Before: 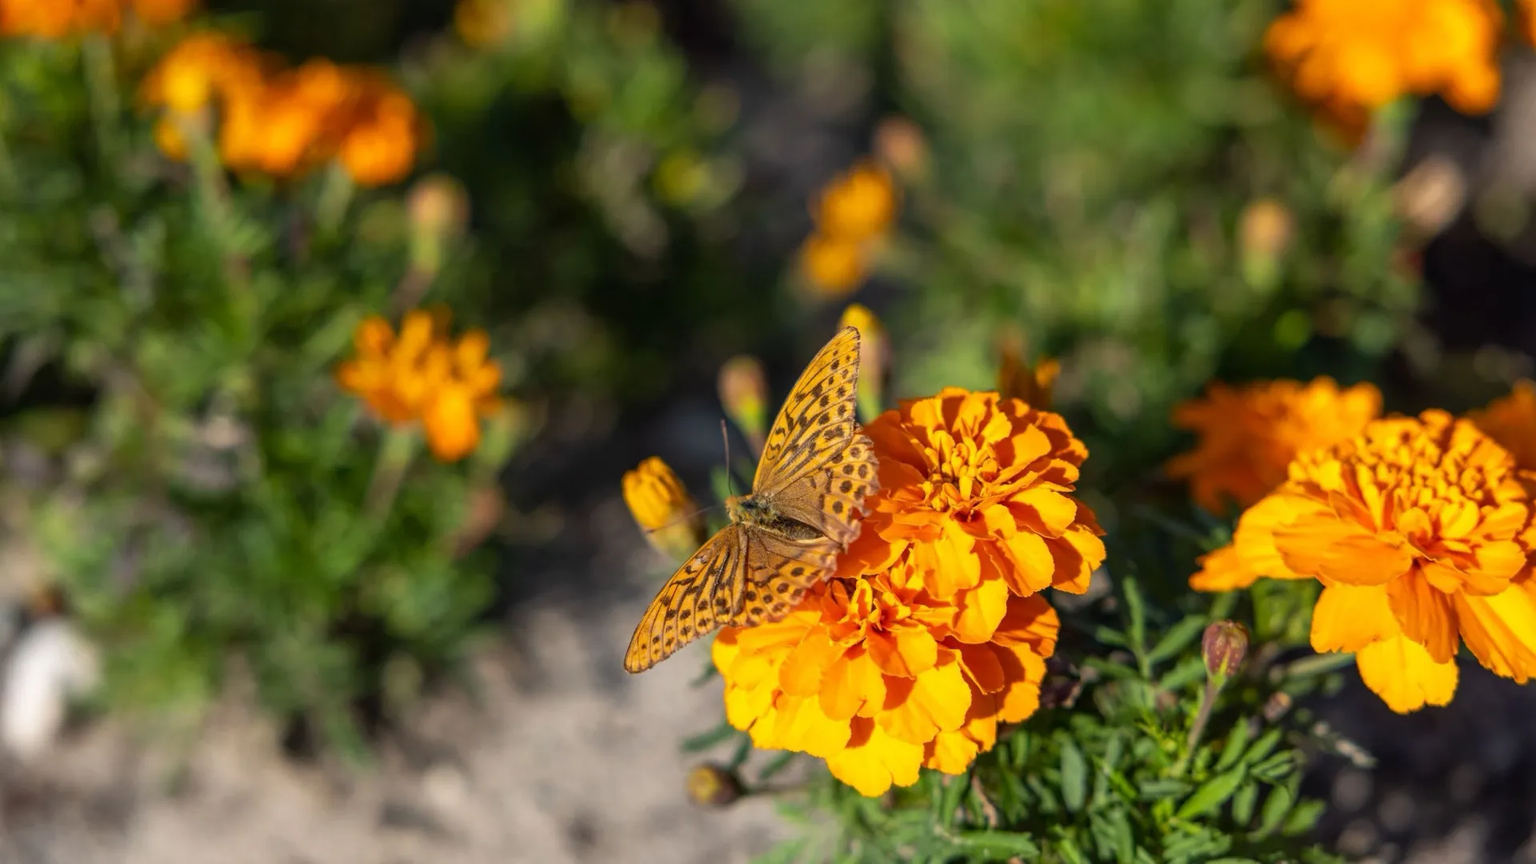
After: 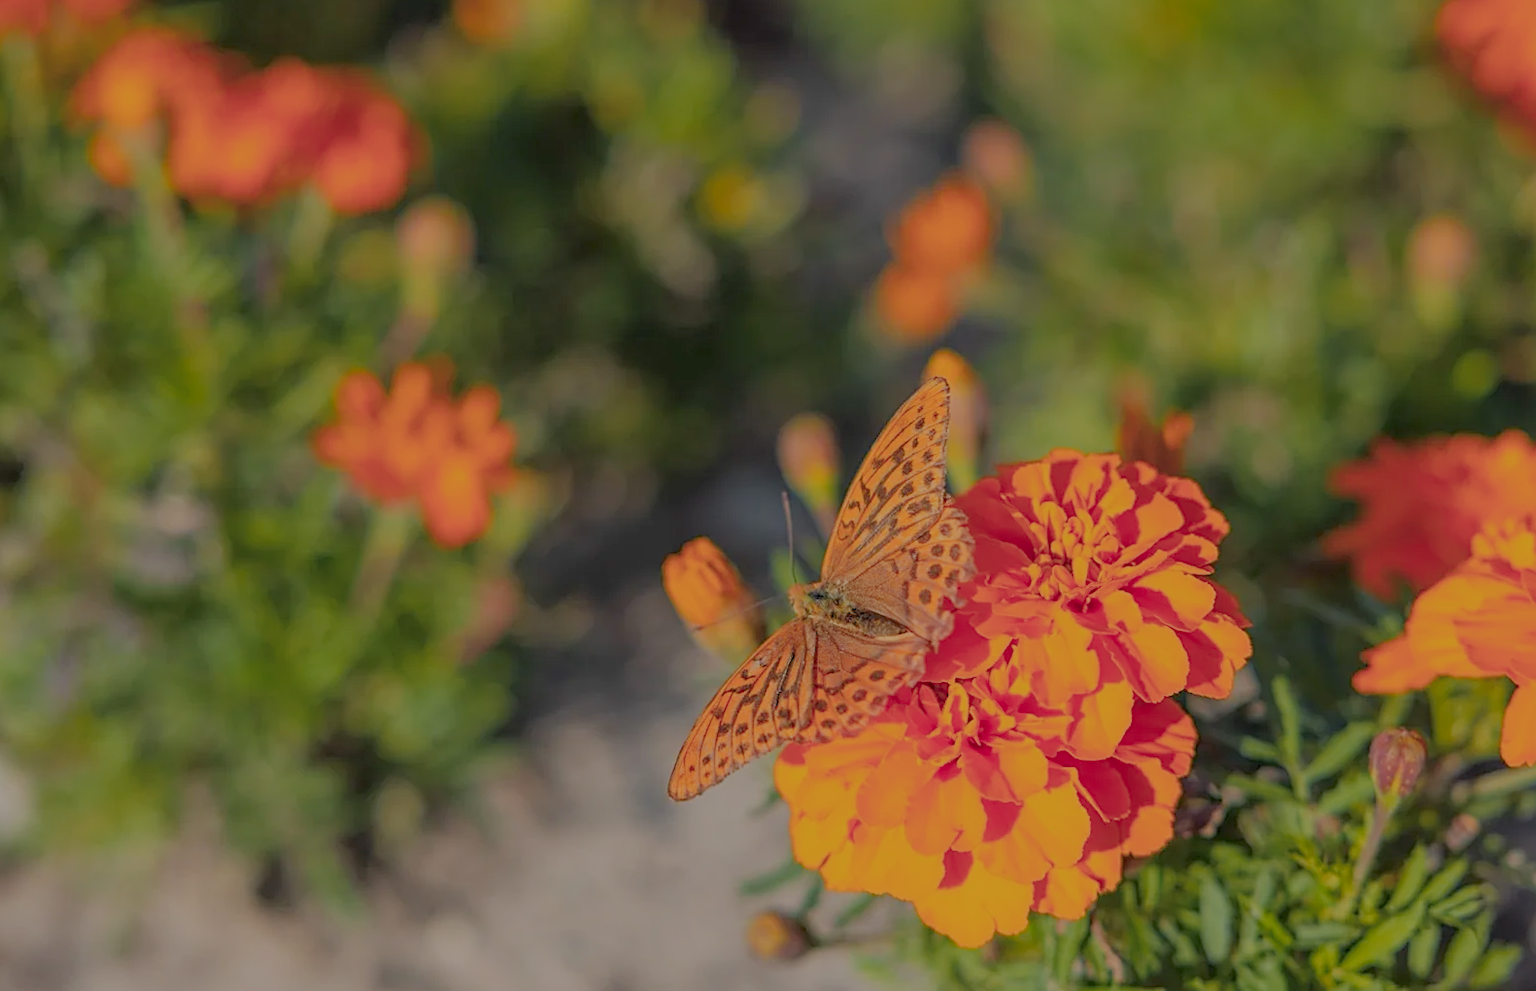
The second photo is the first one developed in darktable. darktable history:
sharpen: on, module defaults
crop and rotate: angle 0.683°, left 4.082%, top 0.828%, right 11.793%, bottom 2.546%
filmic rgb: black relative exposure -15.95 EV, white relative exposure 7.95 EV, hardness 4.1, latitude 49.58%, contrast 0.517
color zones: curves: ch1 [(0.24, 0.634) (0.75, 0.5)]; ch2 [(0.253, 0.437) (0.745, 0.491)]
